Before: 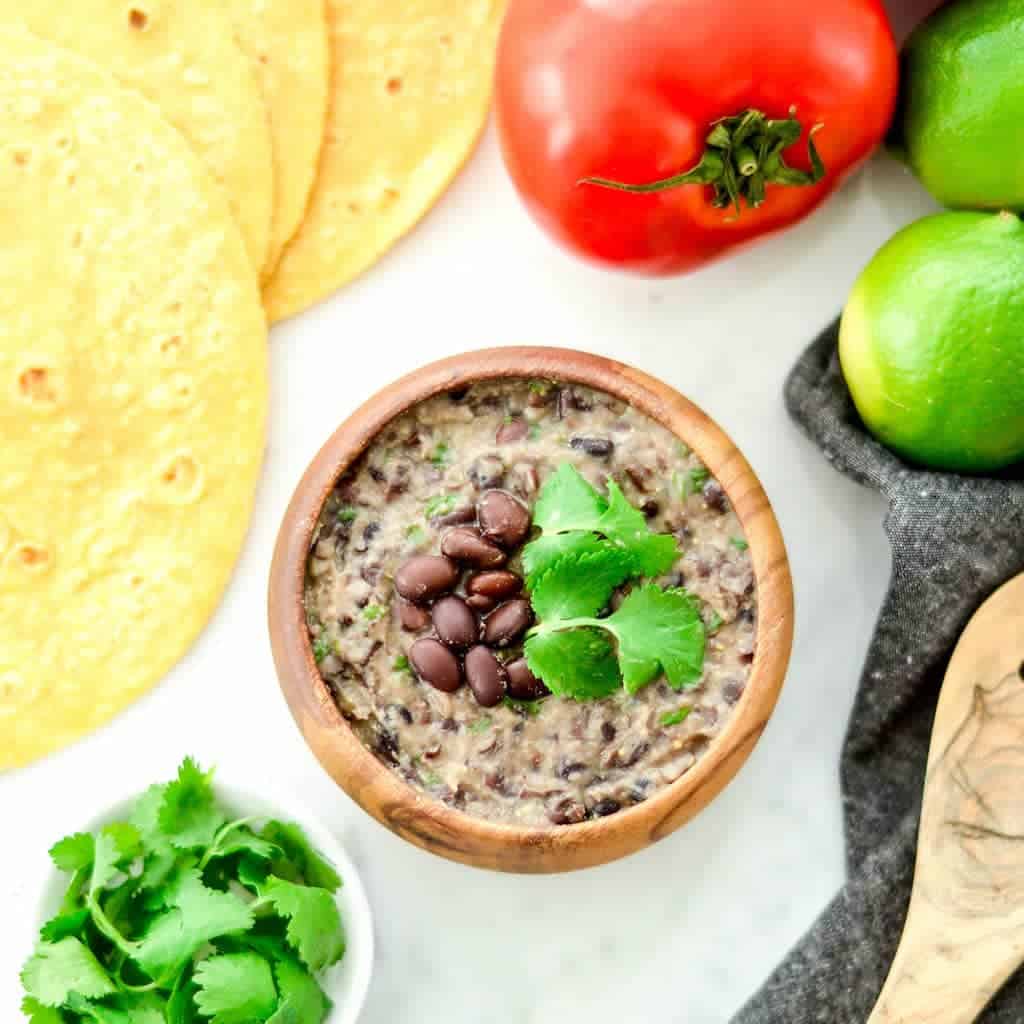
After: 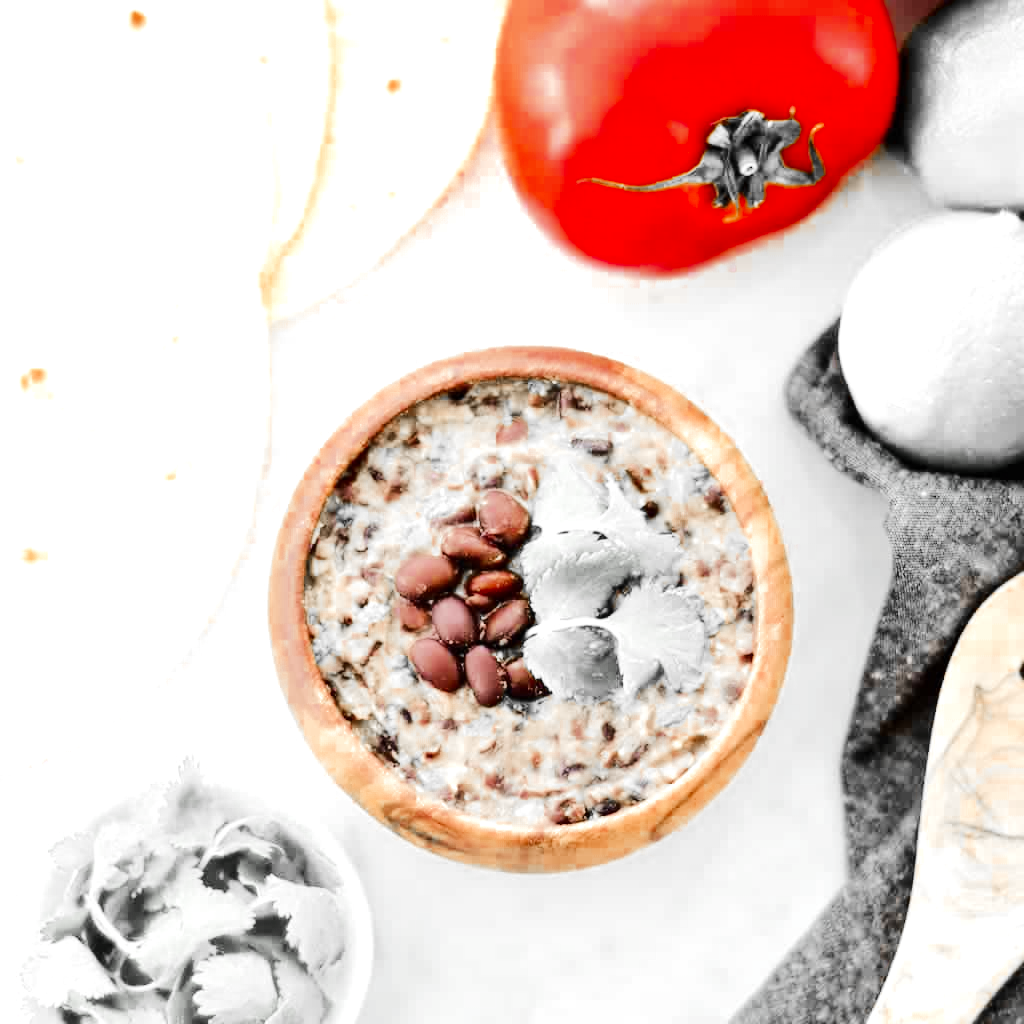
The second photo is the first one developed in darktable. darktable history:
tone equalizer: -7 EV 0.148 EV, -6 EV 0.582 EV, -5 EV 1.15 EV, -4 EV 1.35 EV, -3 EV 1.12 EV, -2 EV 0.6 EV, -1 EV 0.145 EV, edges refinement/feathering 500, mask exposure compensation -1.57 EV, preserve details no
color zones: curves: ch0 [(0, 0.497) (0.096, 0.361) (0.221, 0.538) (0.429, 0.5) (0.571, 0.5) (0.714, 0.5) (0.857, 0.5) (1, 0.497)]; ch1 [(0, 0.5) (0.143, 0.5) (0.257, -0.002) (0.429, 0.04) (0.571, -0.001) (0.714, -0.015) (0.857, 0.024) (1, 0.5)]
